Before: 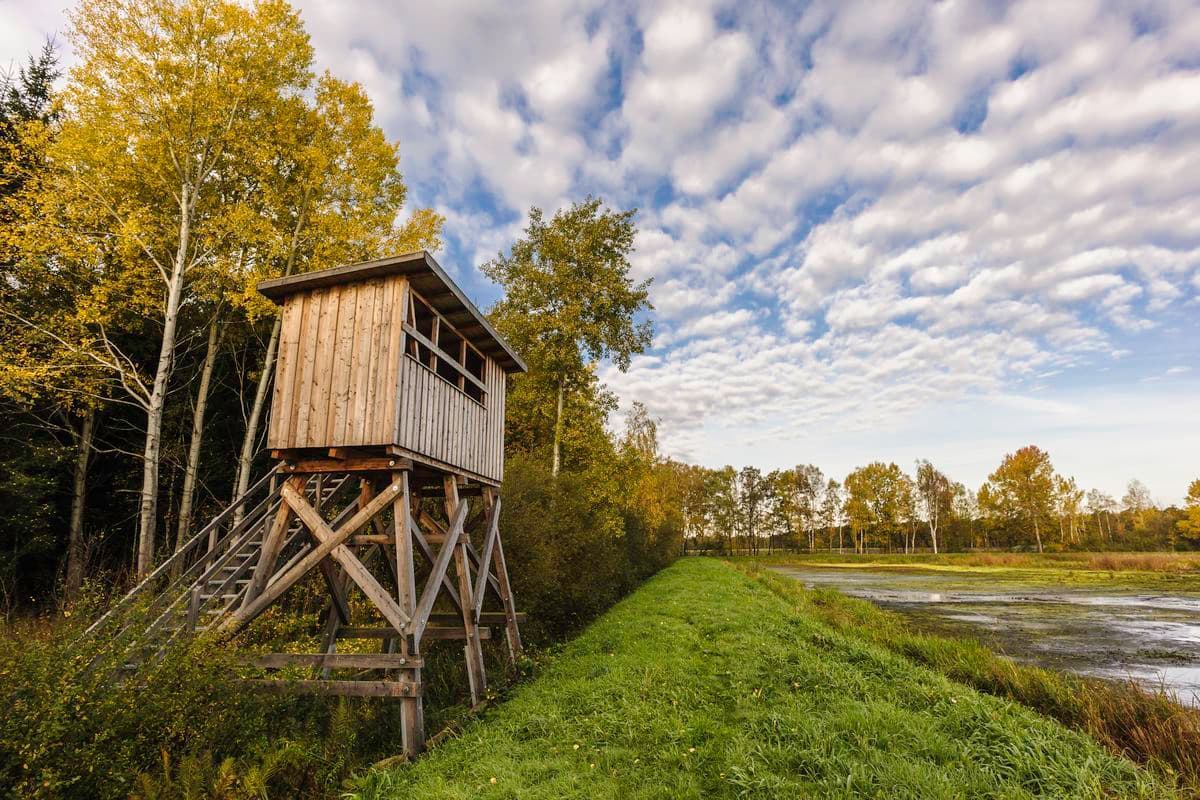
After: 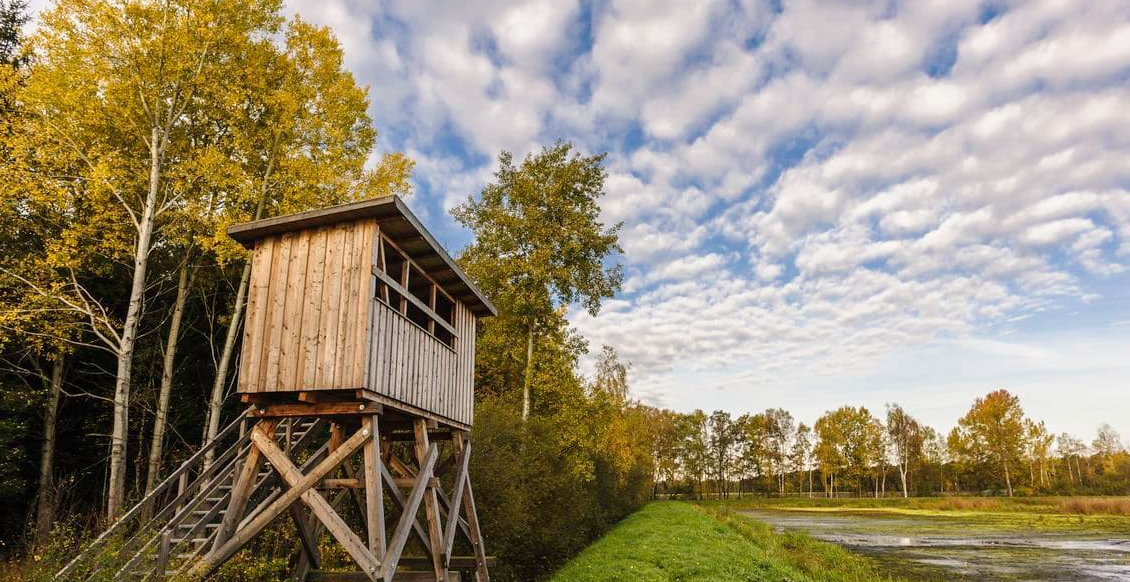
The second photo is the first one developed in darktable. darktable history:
crop: left 2.517%, top 7.074%, right 3.246%, bottom 20.142%
